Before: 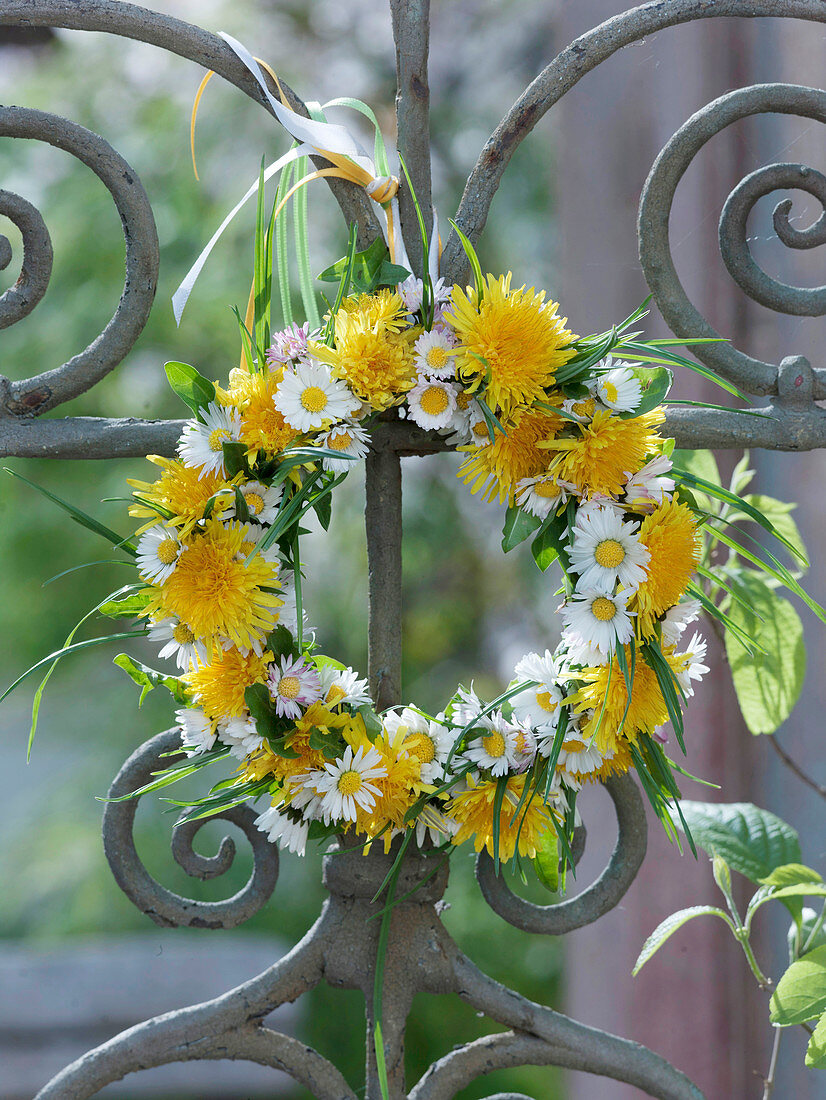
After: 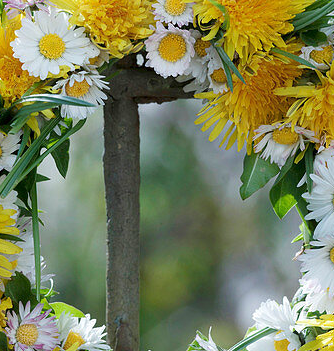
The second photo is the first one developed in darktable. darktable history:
tone equalizer: on, module defaults
crop: left 31.751%, top 32.172%, right 27.8%, bottom 35.83%
